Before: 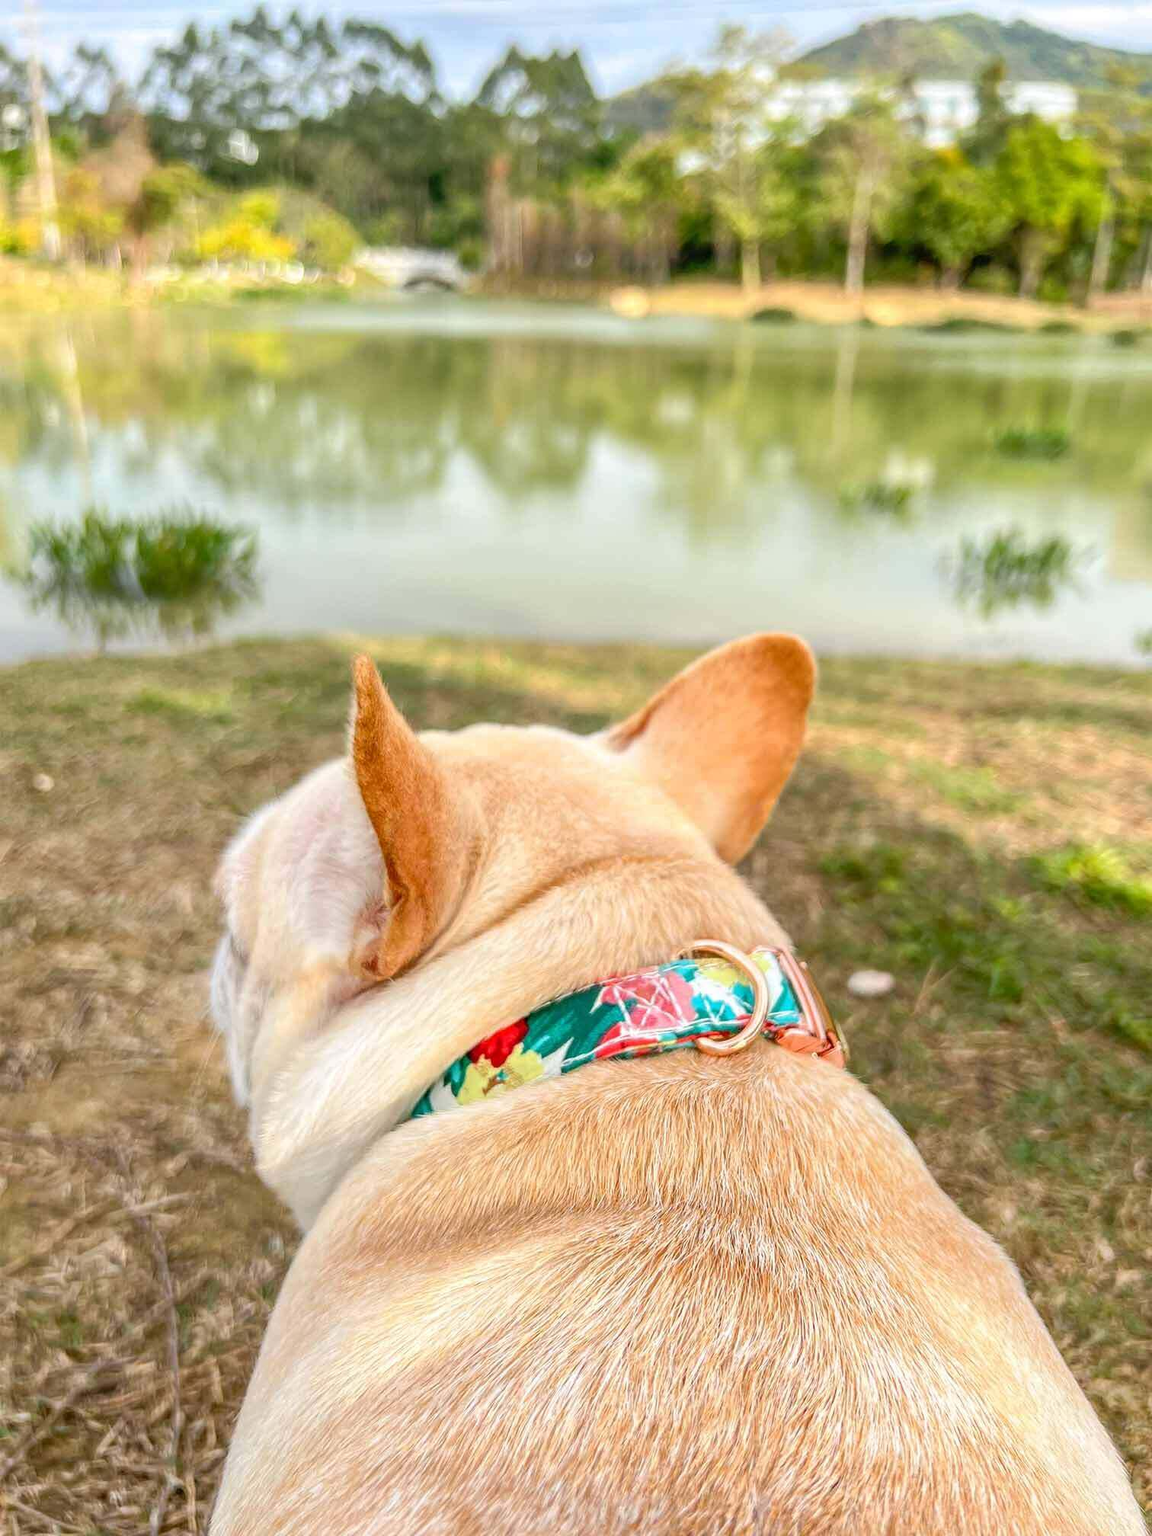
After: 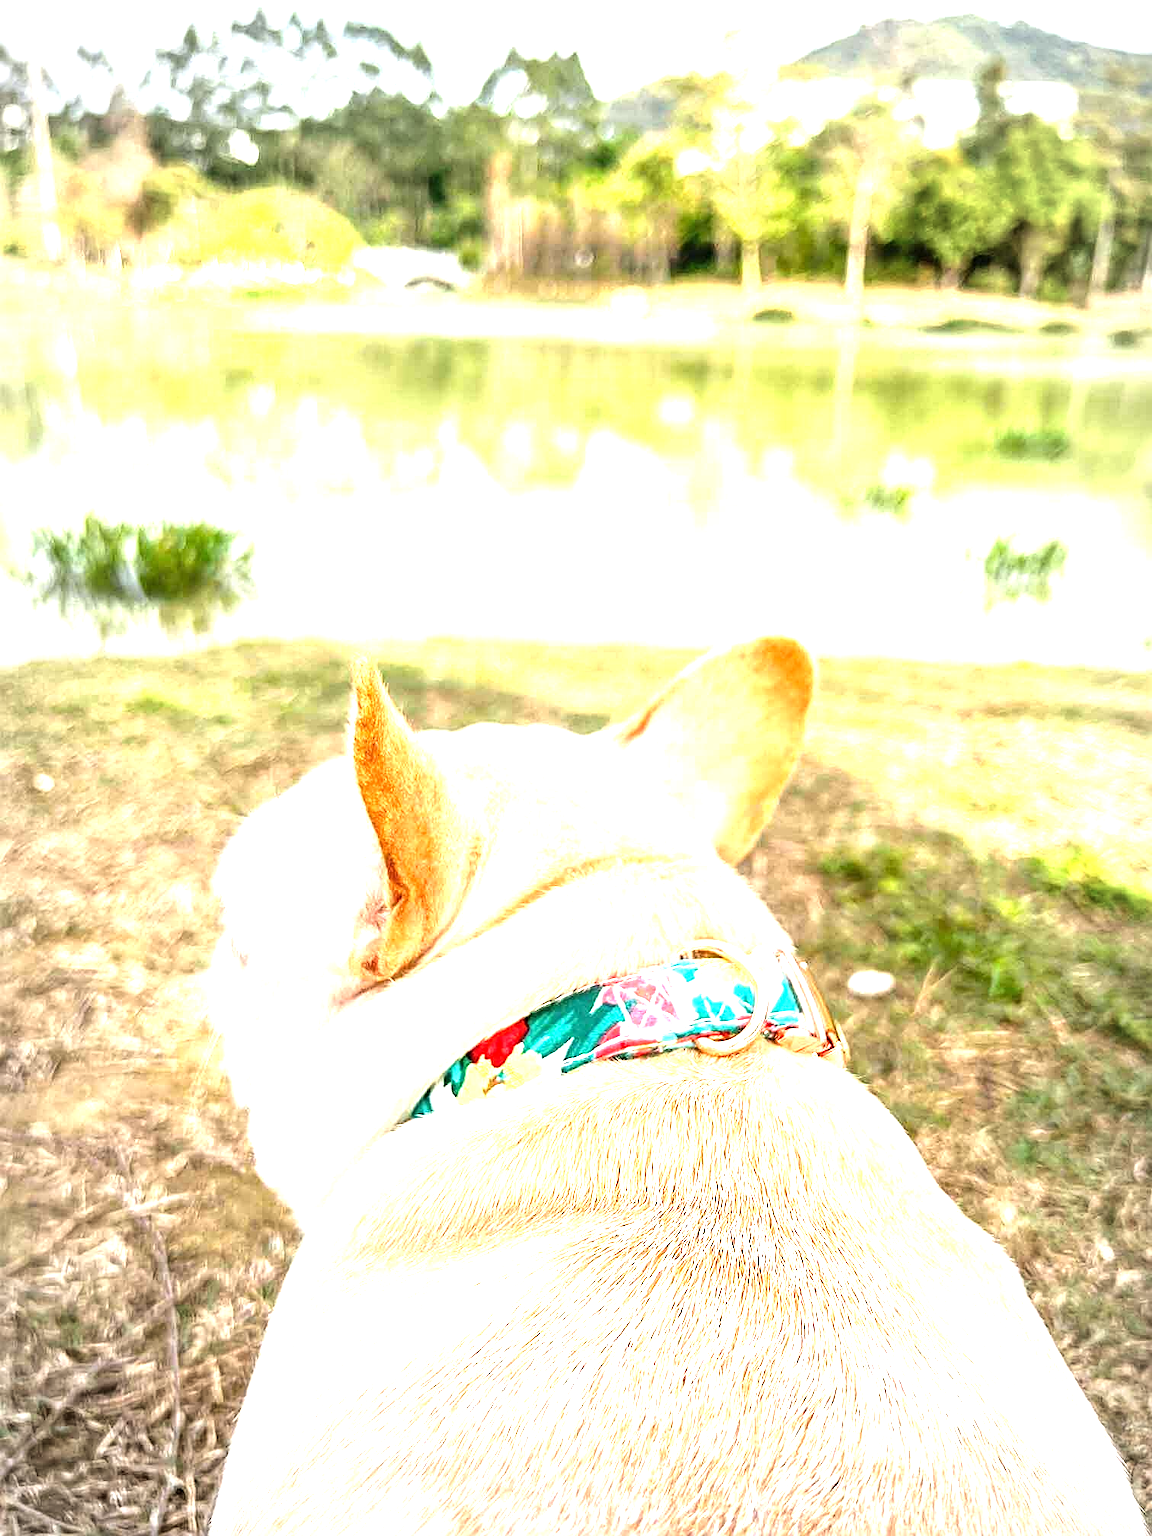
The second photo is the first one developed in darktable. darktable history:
vignetting: fall-off radius 60%, automatic ratio true
tone equalizer: -8 EV -0.75 EV, -7 EV -0.7 EV, -6 EV -0.6 EV, -5 EV -0.4 EV, -3 EV 0.4 EV, -2 EV 0.6 EV, -1 EV 0.7 EV, +0 EV 0.75 EV, edges refinement/feathering 500, mask exposure compensation -1.57 EV, preserve details no
exposure: black level correction 0, exposure 1 EV, compensate exposure bias true, compensate highlight preservation false
sharpen: on, module defaults
